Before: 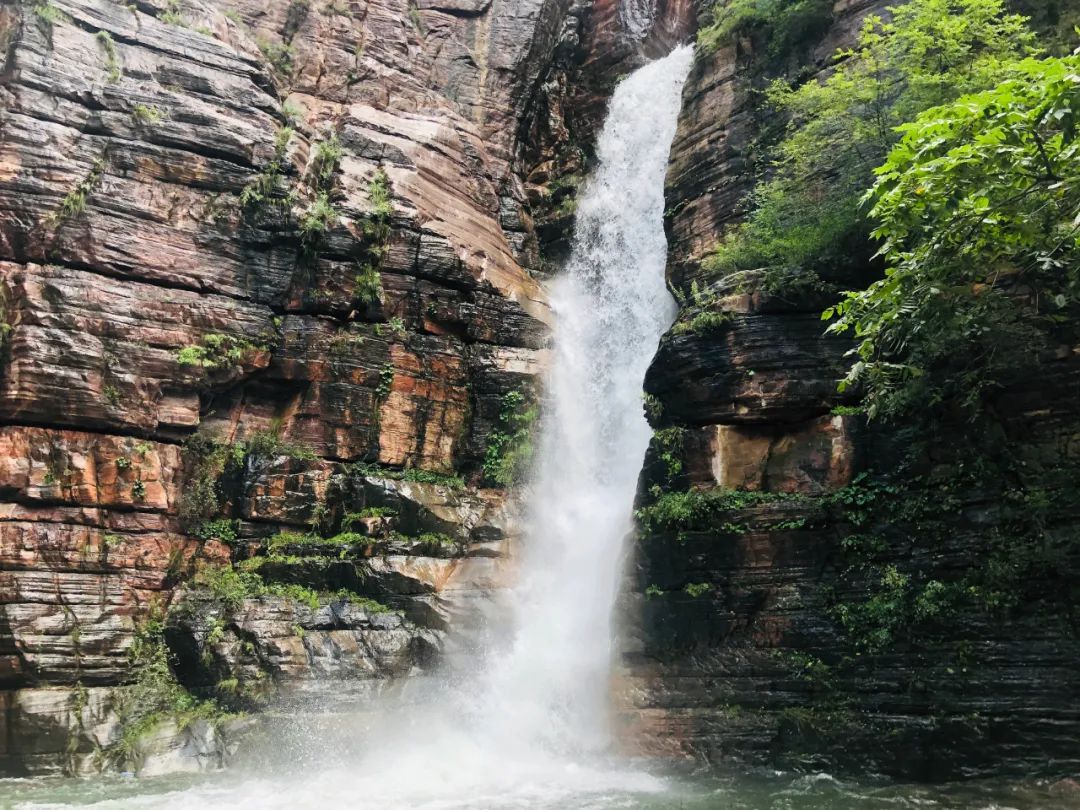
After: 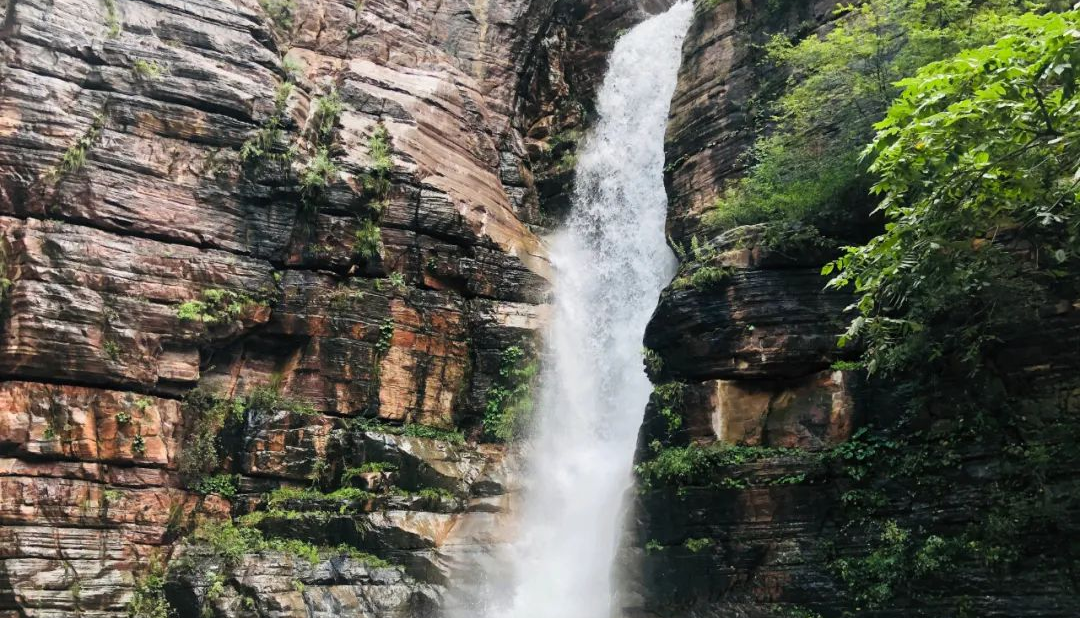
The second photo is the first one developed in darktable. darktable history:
crop: top 5.609%, bottom 18.044%
